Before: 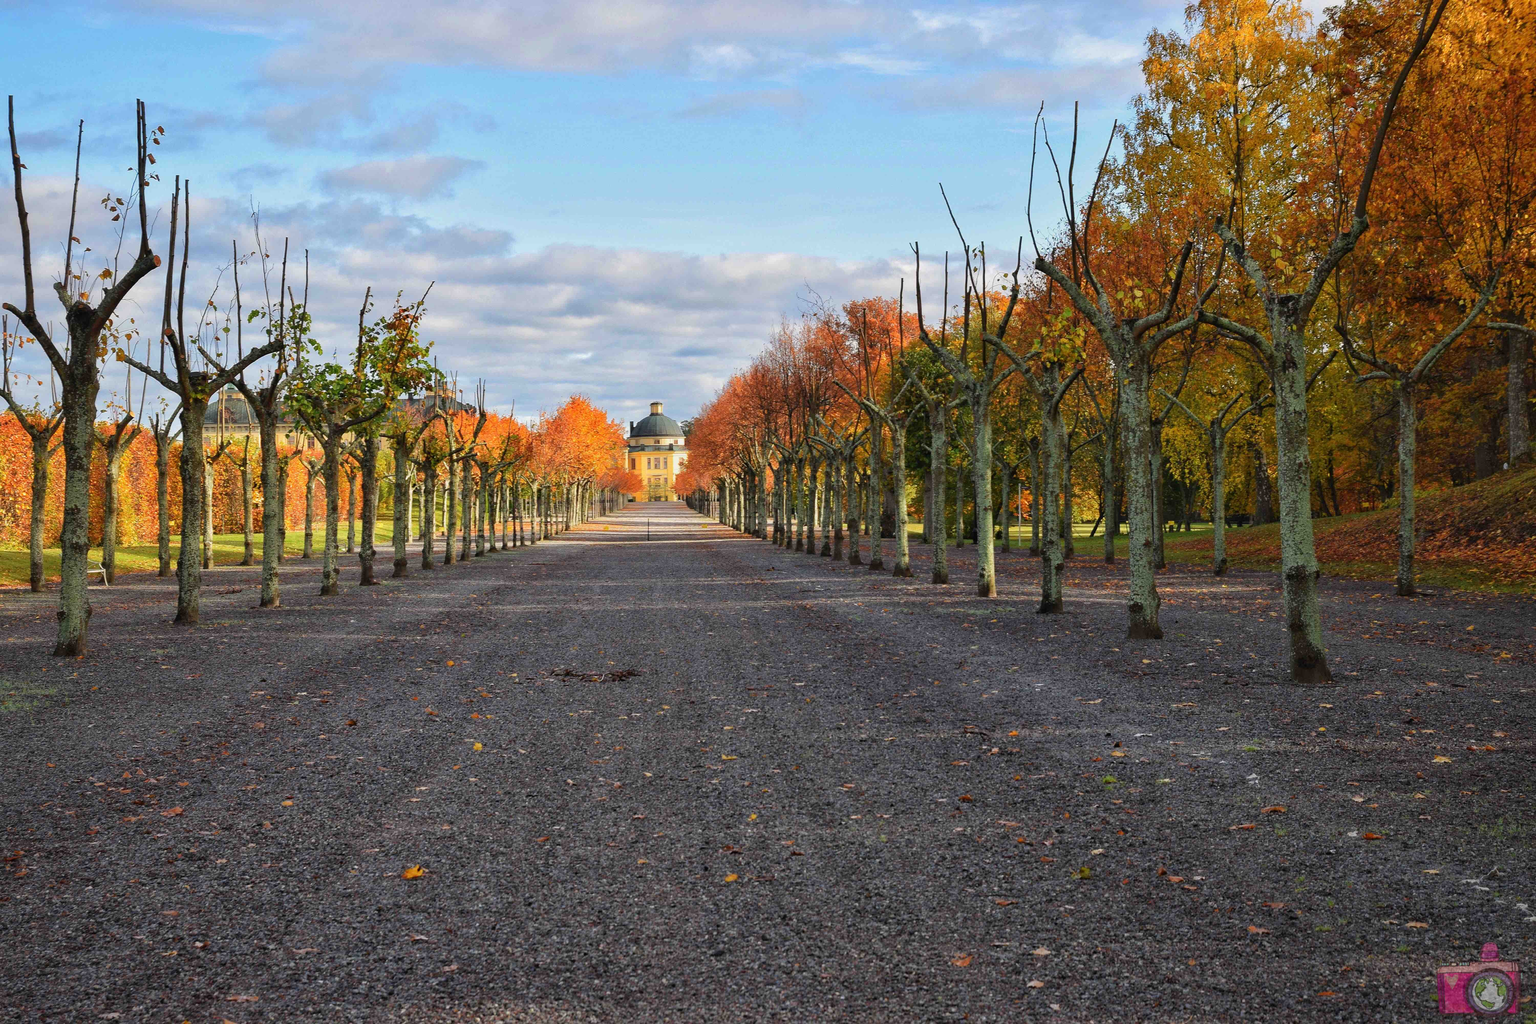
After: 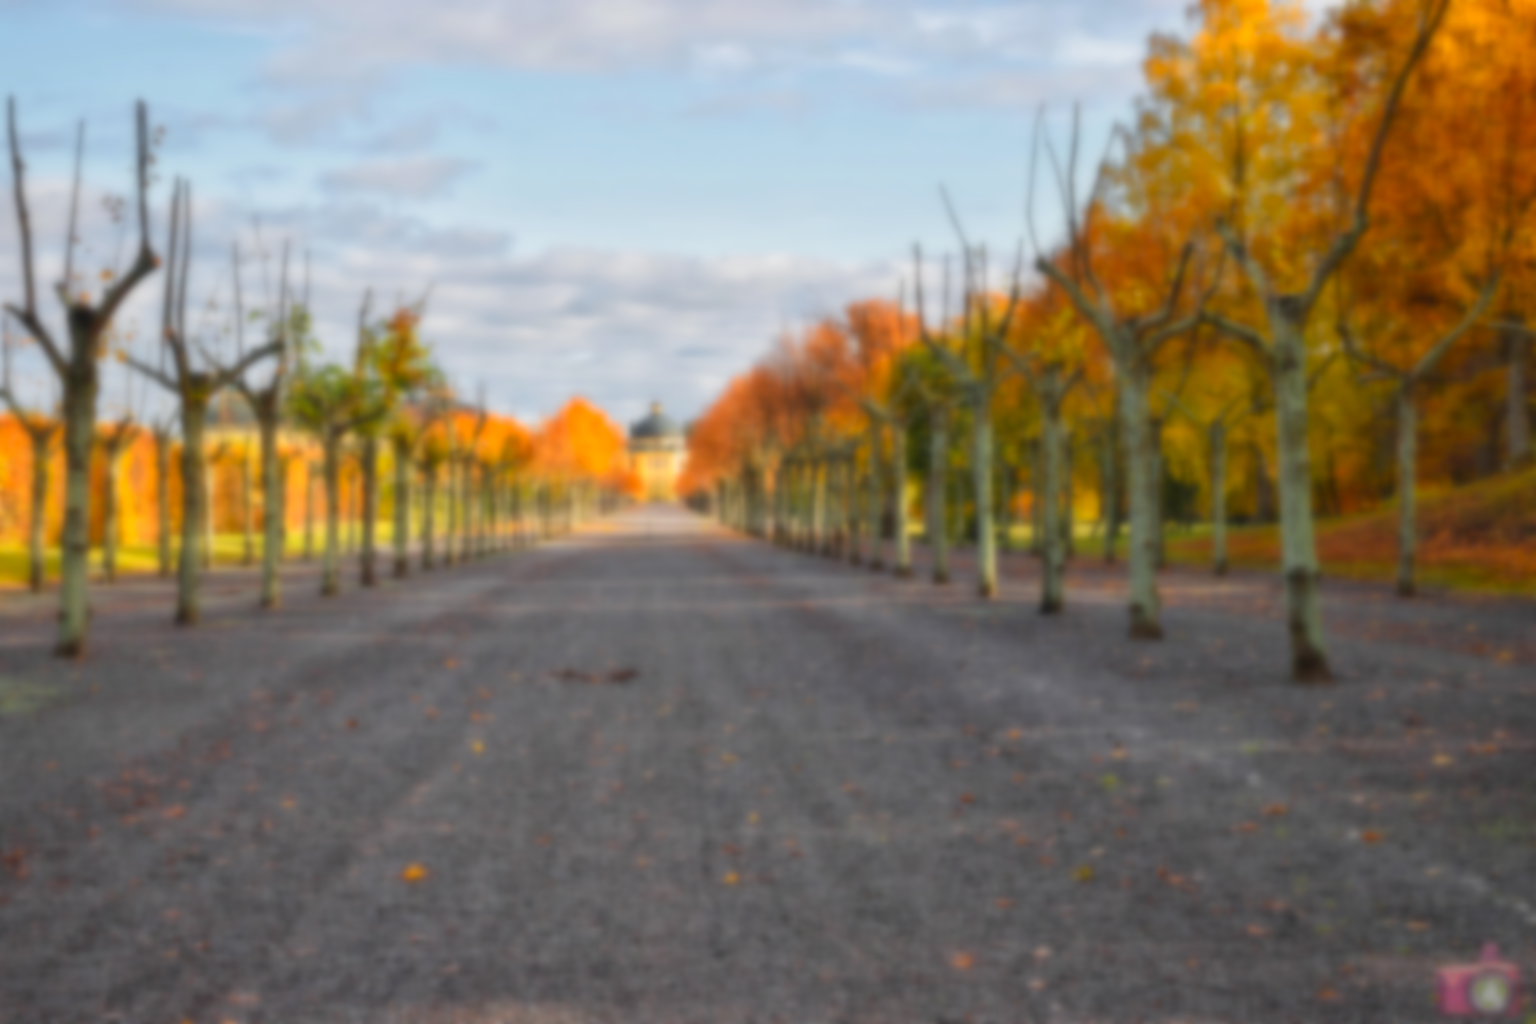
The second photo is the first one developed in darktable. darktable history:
color zones: curves: ch0 [(0, 0.511) (0.143, 0.531) (0.286, 0.56) (0.429, 0.5) (0.571, 0.5) (0.714, 0.5) (0.857, 0.5) (1, 0.5)]; ch1 [(0, 0.525) (0.143, 0.705) (0.286, 0.715) (0.429, 0.35) (0.571, 0.35) (0.714, 0.35) (0.857, 0.4) (1, 0.4)]; ch2 [(0, 0.572) (0.143, 0.512) (0.286, 0.473) (0.429, 0.45) (0.571, 0.5) (0.714, 0.5) (0.857, 0.518) (1, 0.518)]
lowpass: radius 16, unbound 0
contrast brightness saturation: contrast 0.01, saturation -0.05
